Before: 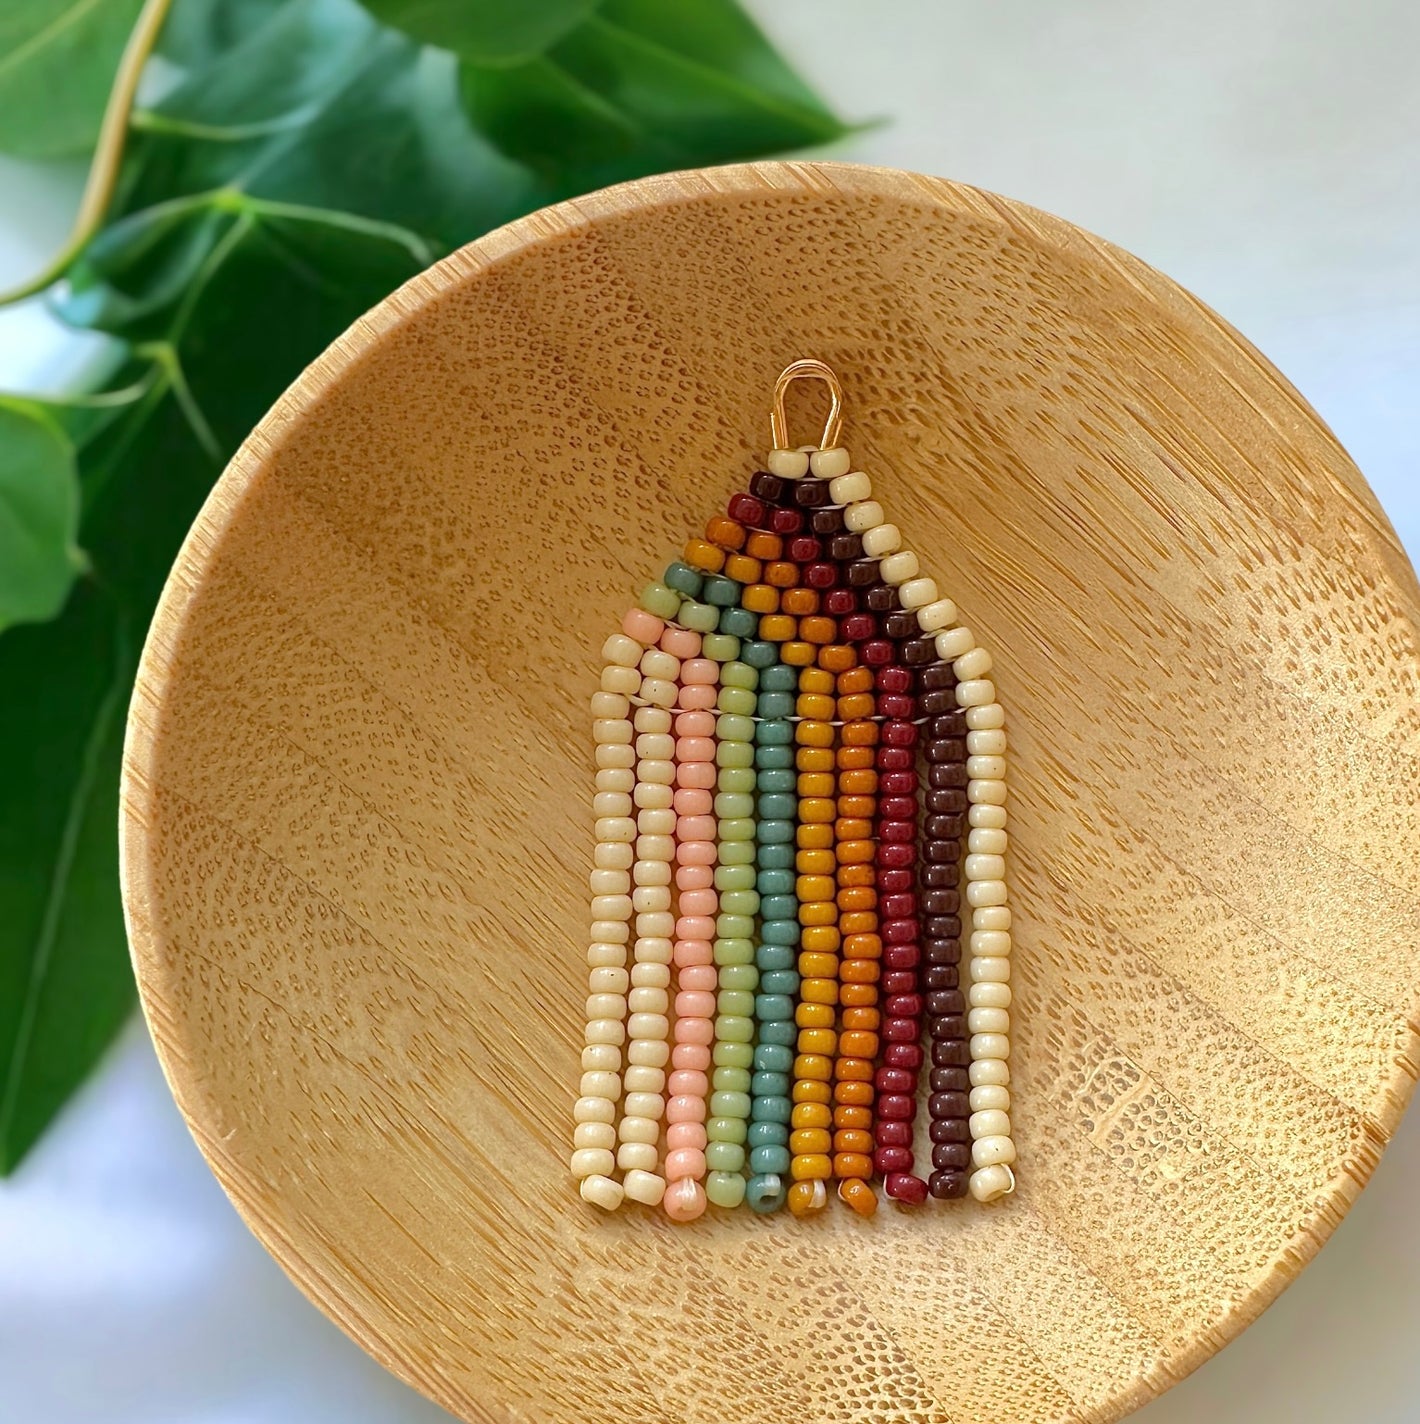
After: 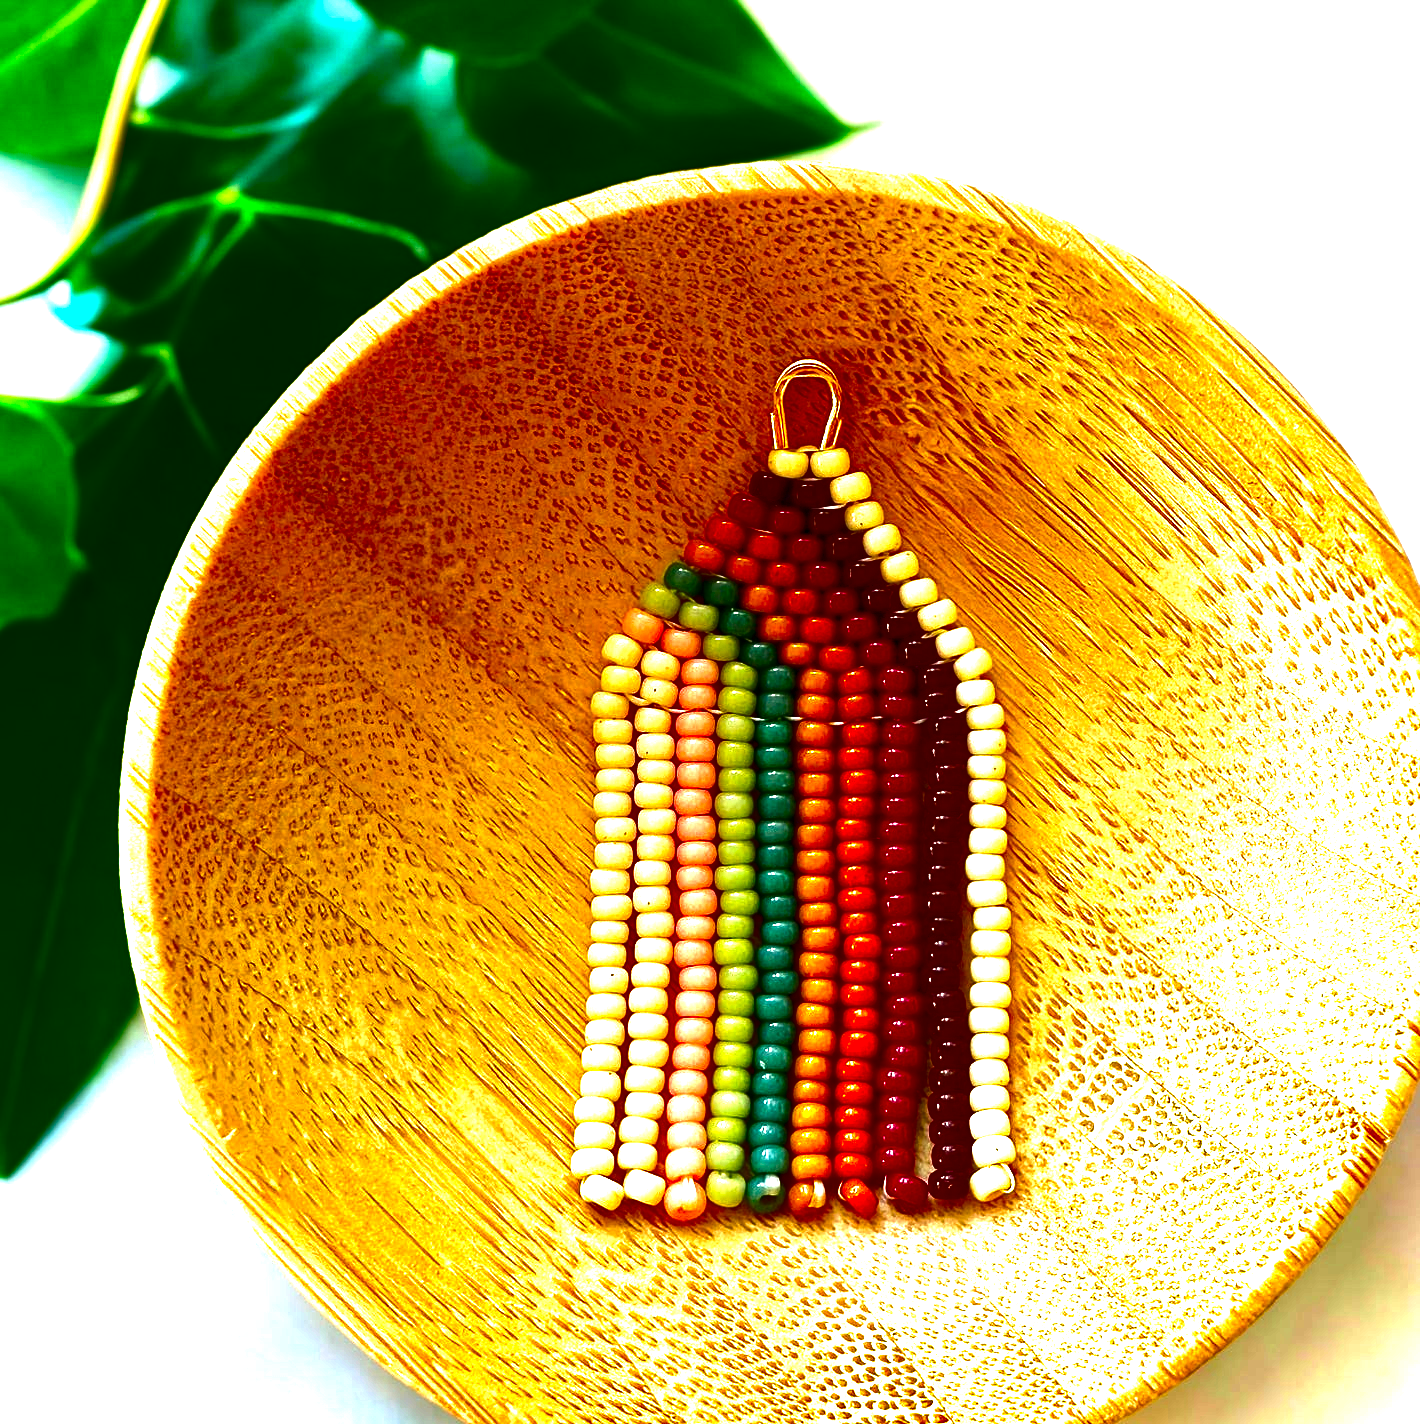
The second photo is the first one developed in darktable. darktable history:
contrast brightness saturation: brightness -1, saturation 1
exposure: black level correction 0.001, exposure 1.398 EV, compensate exposure bias true, compensate highlight preservation false
